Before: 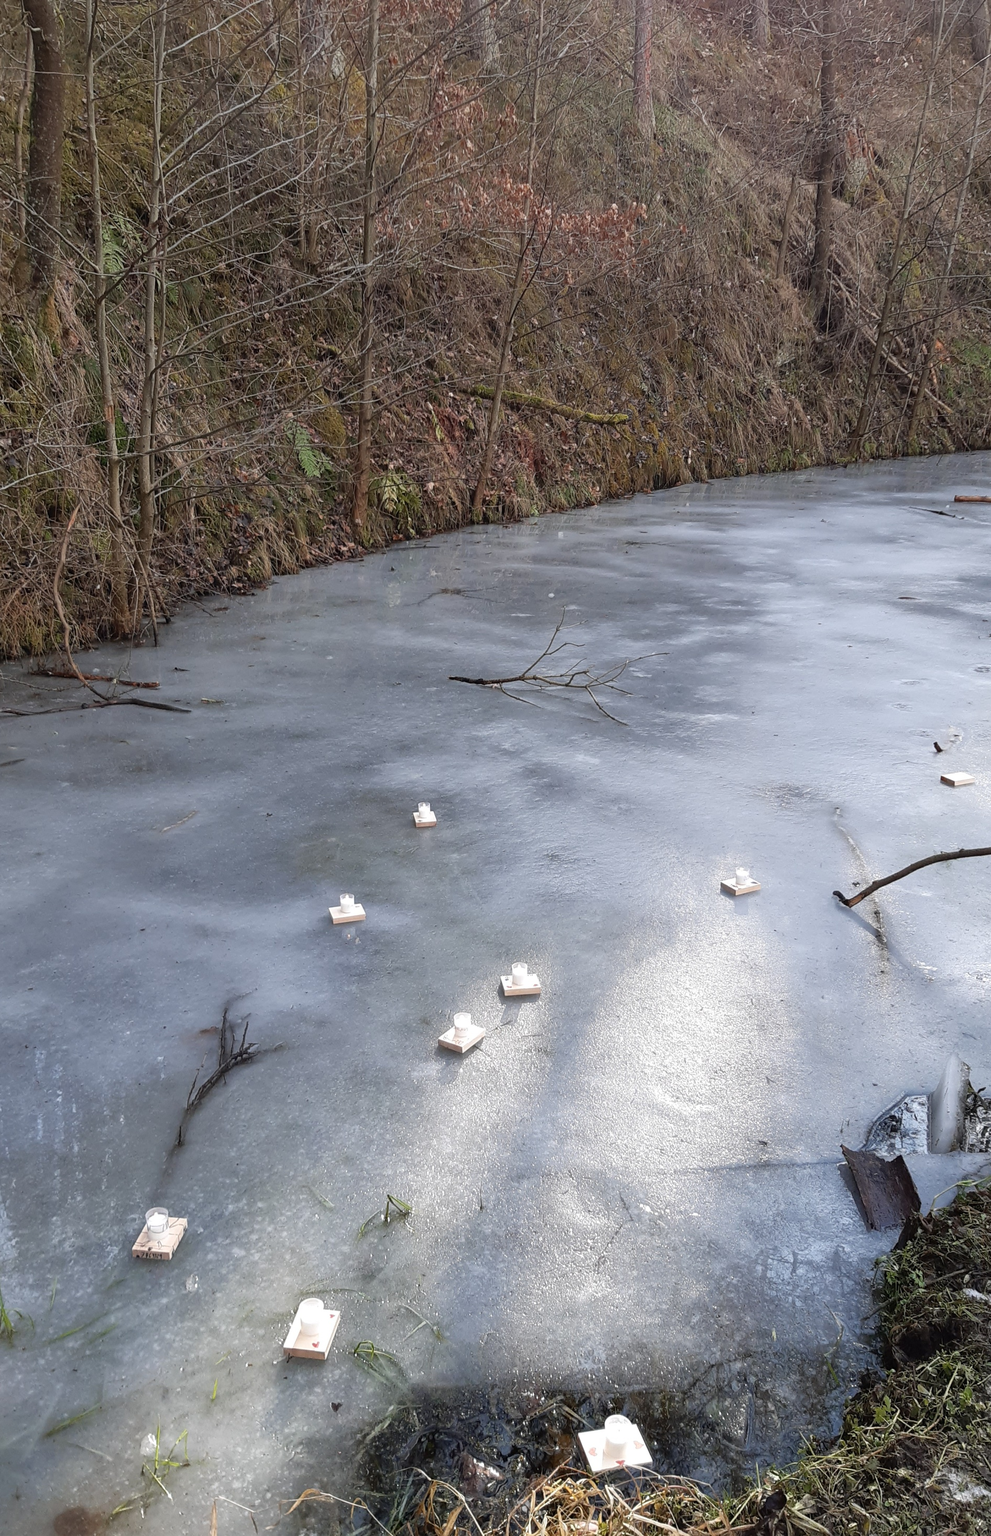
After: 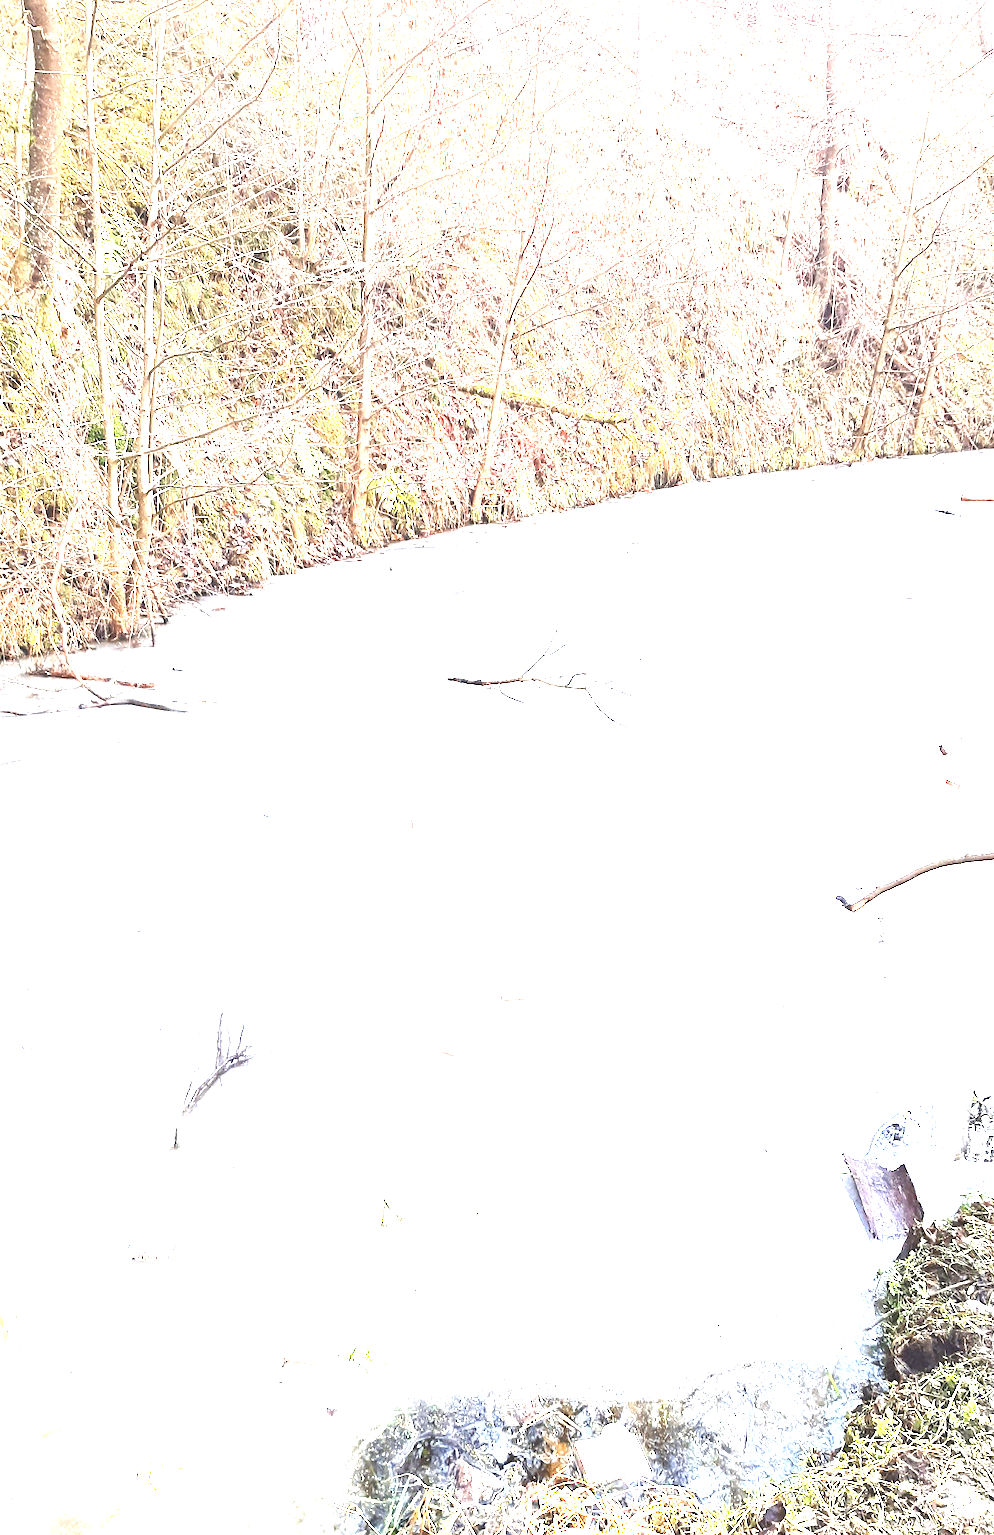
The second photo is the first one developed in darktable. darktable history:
exposure: black level correction 0, exposure 4 EV, compensate exposure bias true, compensate highlight preservation false
rotate and perspective: rotation 0.192°, lens shift (horizontal) -0.015, crop left 0.005, crop right 0.996, crop top 0.006, crop bottom 0.99
